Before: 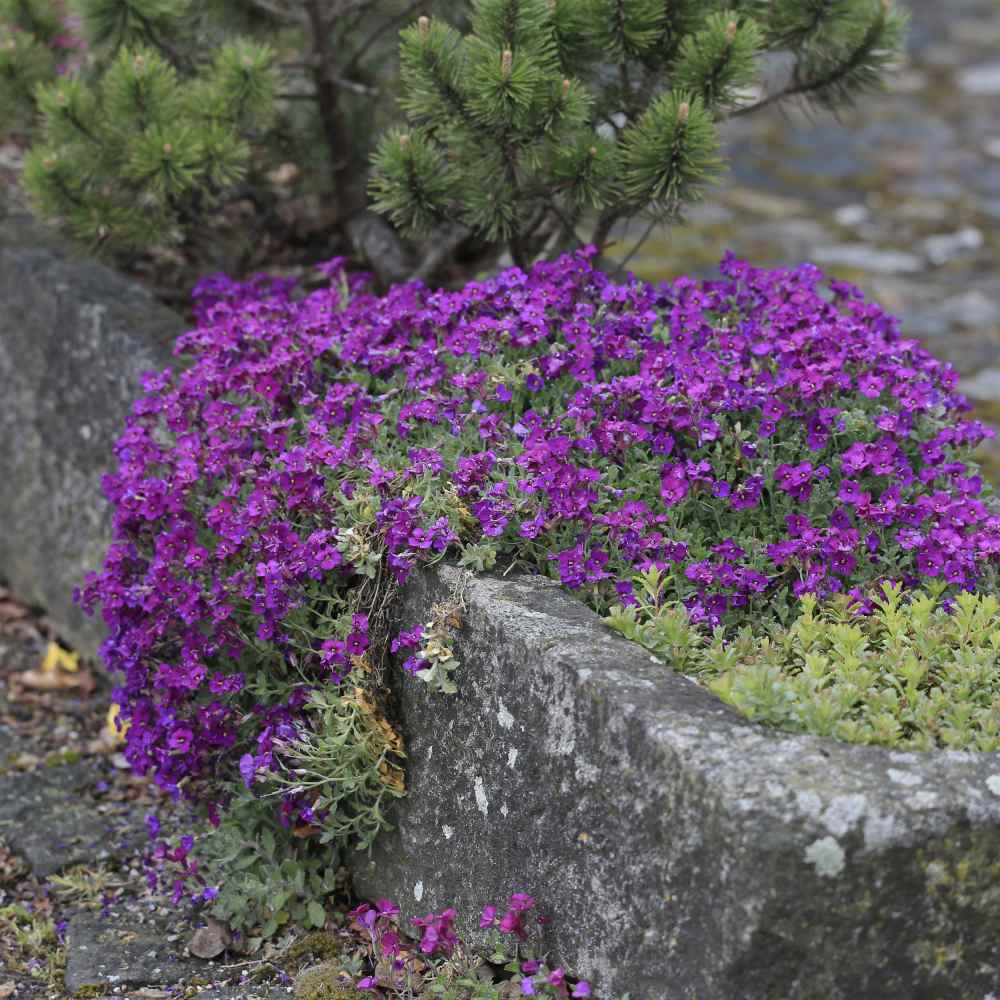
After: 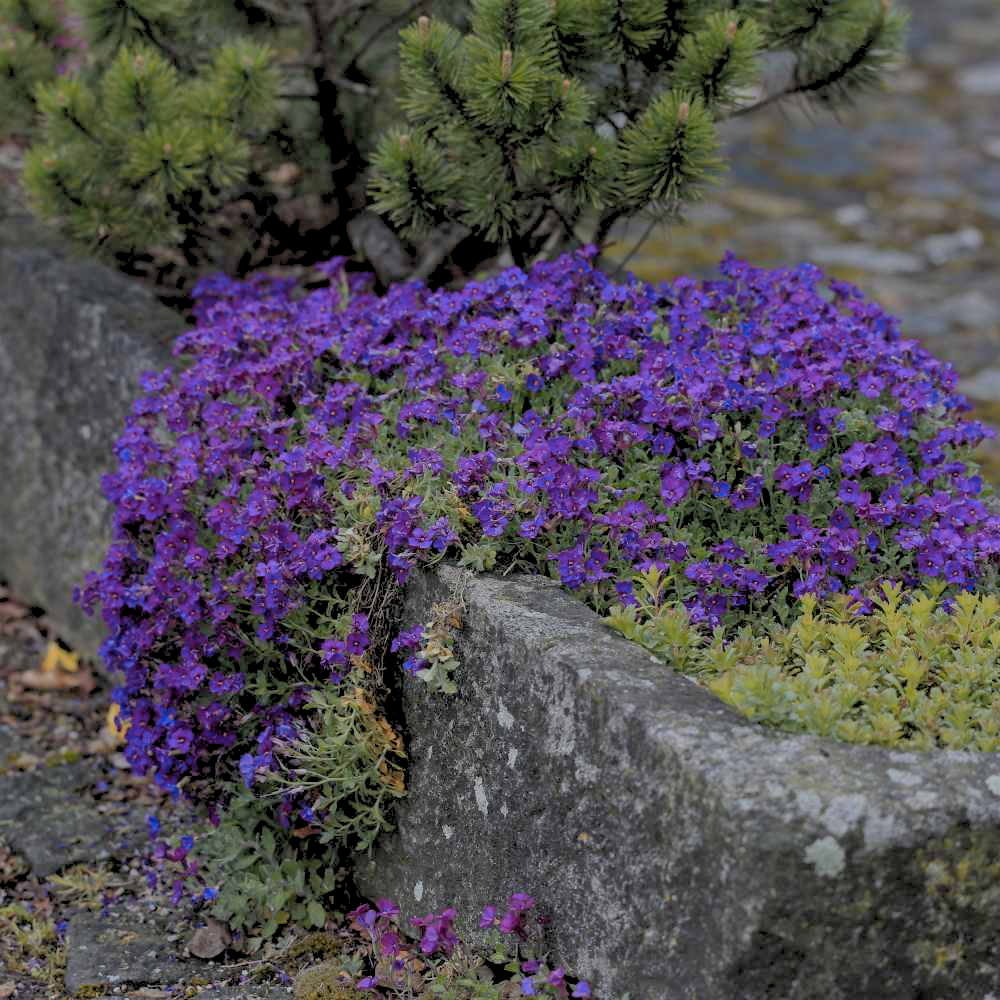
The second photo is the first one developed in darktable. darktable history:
exposure: black level correction 0, exposure -0.766 EV, compensate highlight preservation false
local contrast: detail 110%
rgb levels: preserve colors sum RGB, levels [[0.038, 0.433, 0.934], [0, 0.5, 1], [0, 0.5, 1]]
color zones: curves: ch1 [(0.239, 0.552) (0.75, 0.5)]; ch2 [(0.25, 0.462) (0.749, 0.457)], mix 25.94%
